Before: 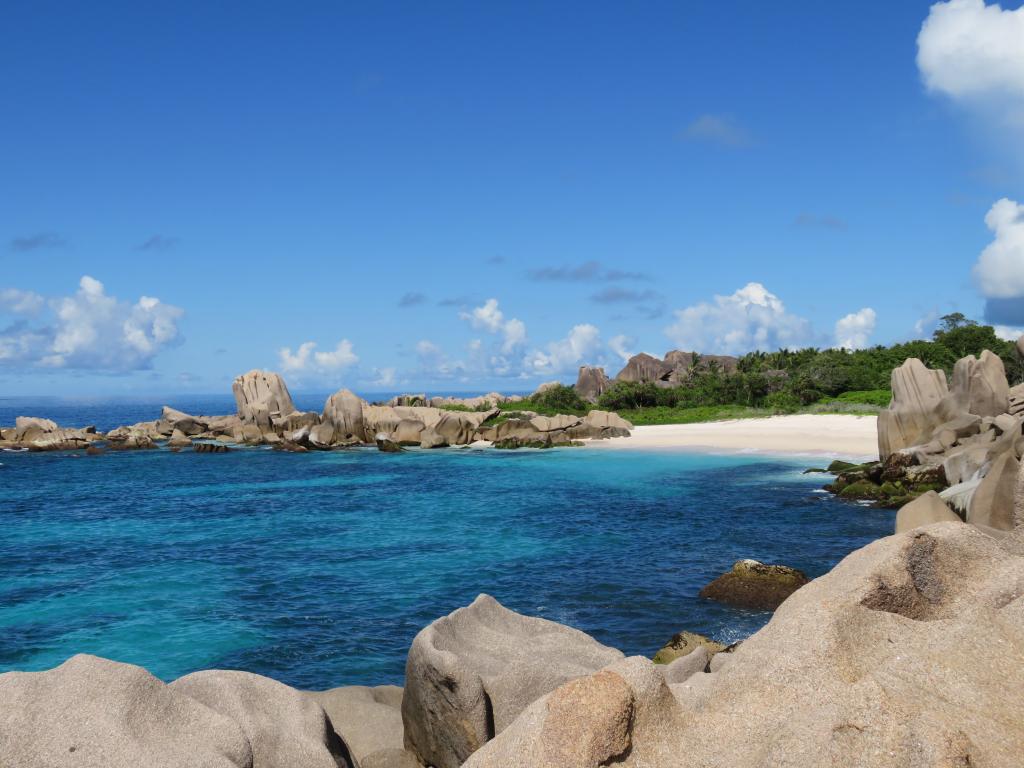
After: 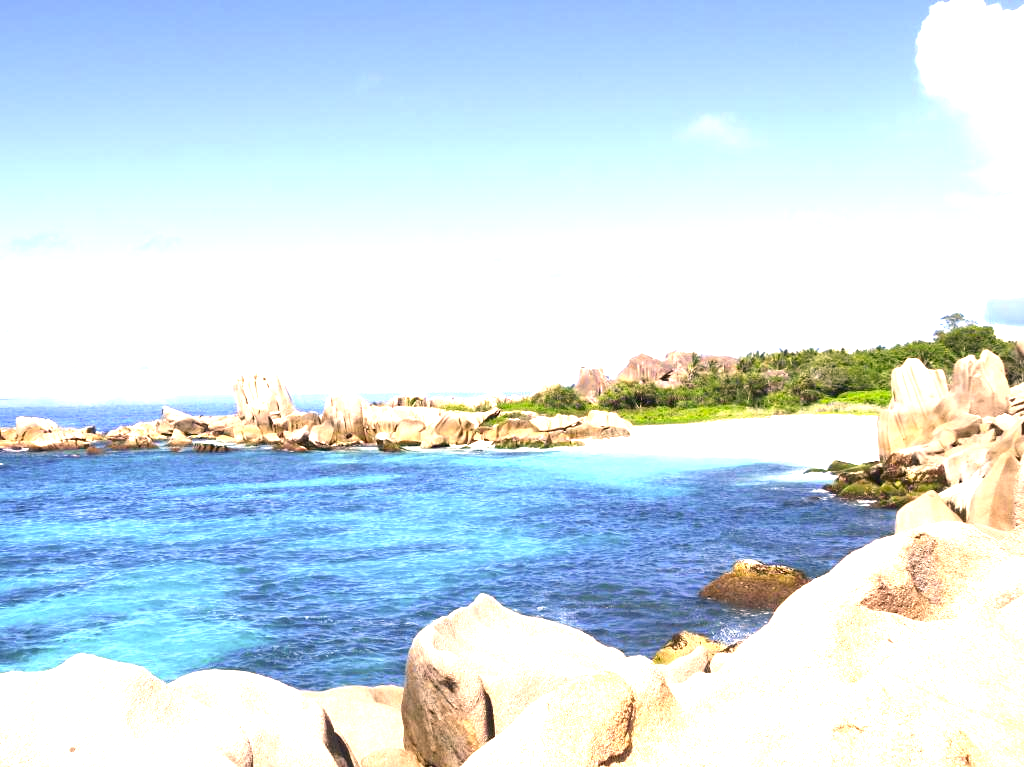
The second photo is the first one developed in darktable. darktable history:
exposure: exposure 2.2 EV, compensate highlight preservation false
color correction: highlights a* 11.62, highlights b* 11.9
crop: bottom 0.074%
